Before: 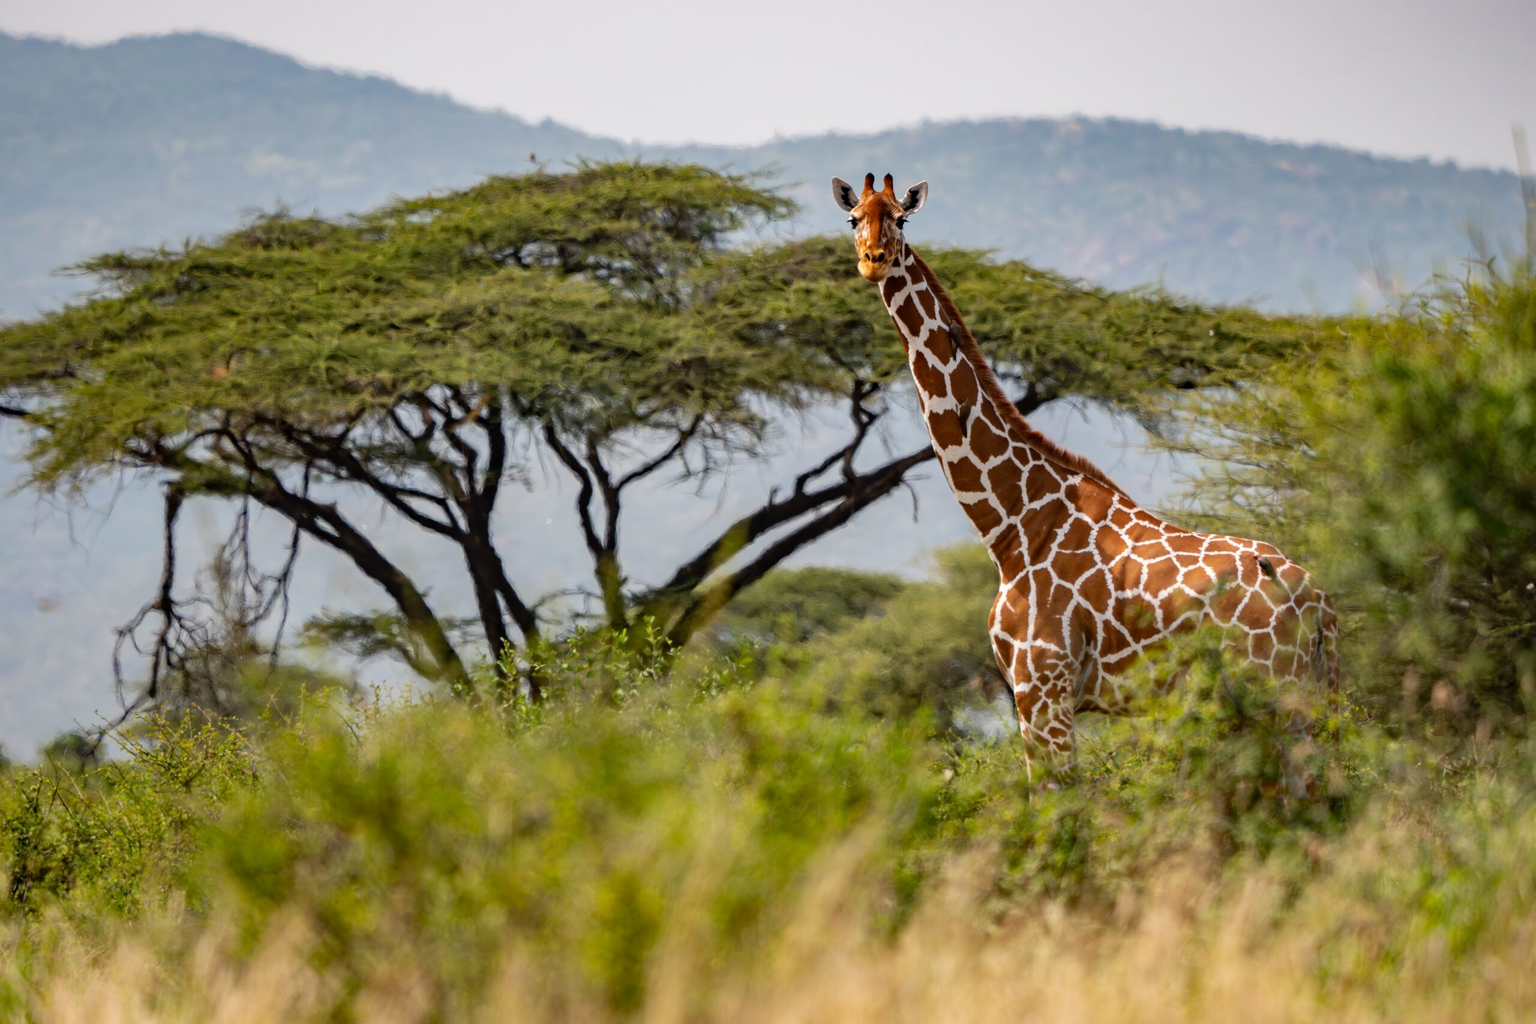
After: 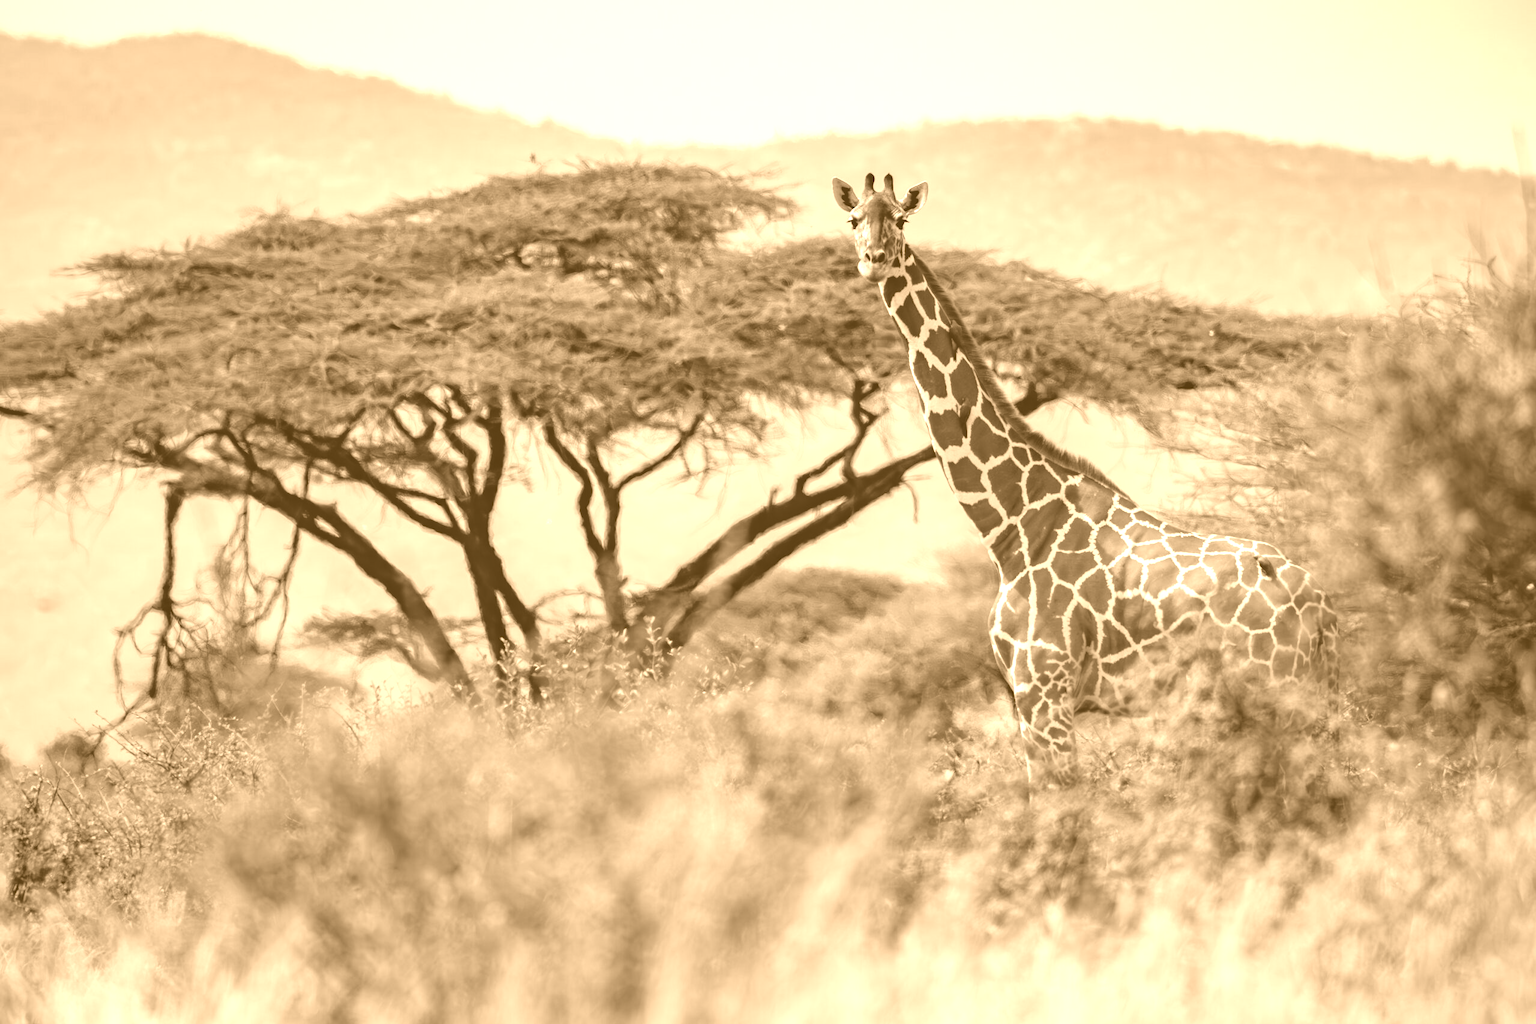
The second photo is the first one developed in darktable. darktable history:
color calibration: illuminant Planckian (black body), x 0.375, y 0.373, temperature 4117 K
white balance: red 0.983, blue 1.036
colorize: hue 28.8°, source mix 100%
